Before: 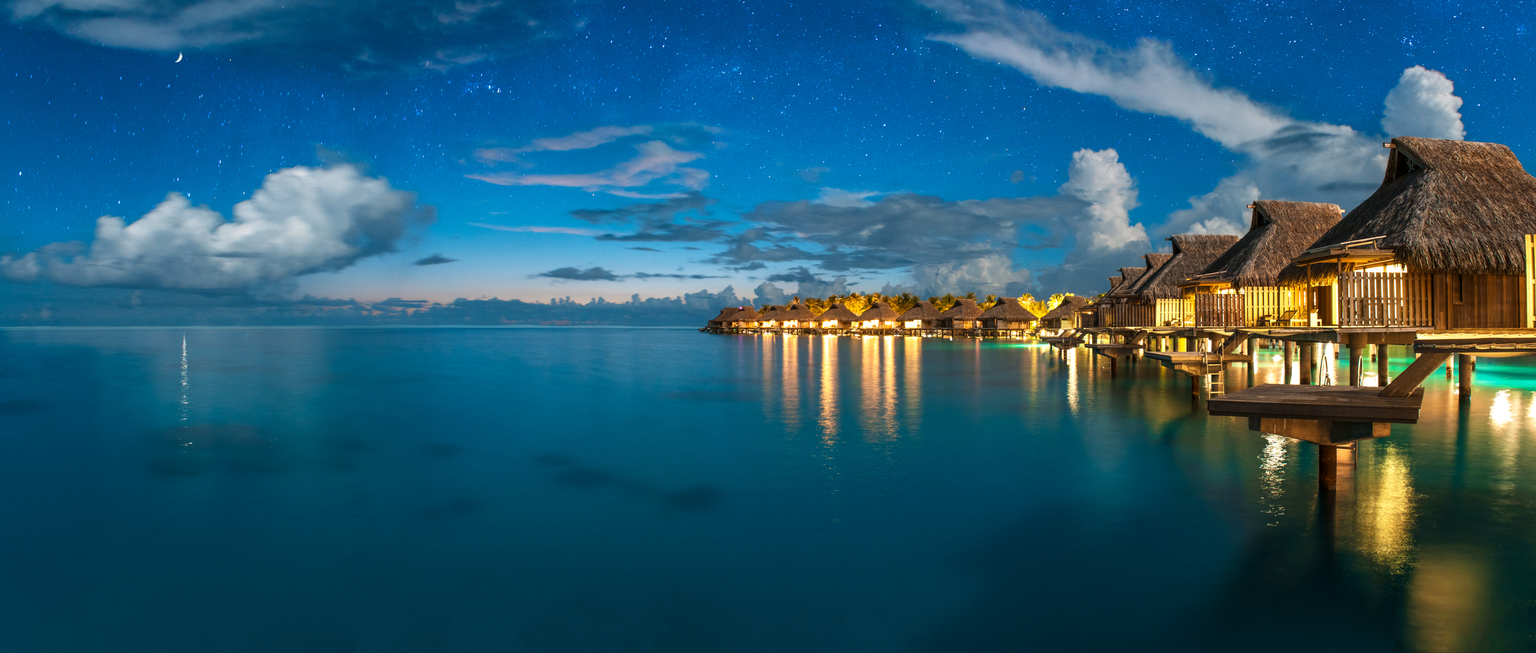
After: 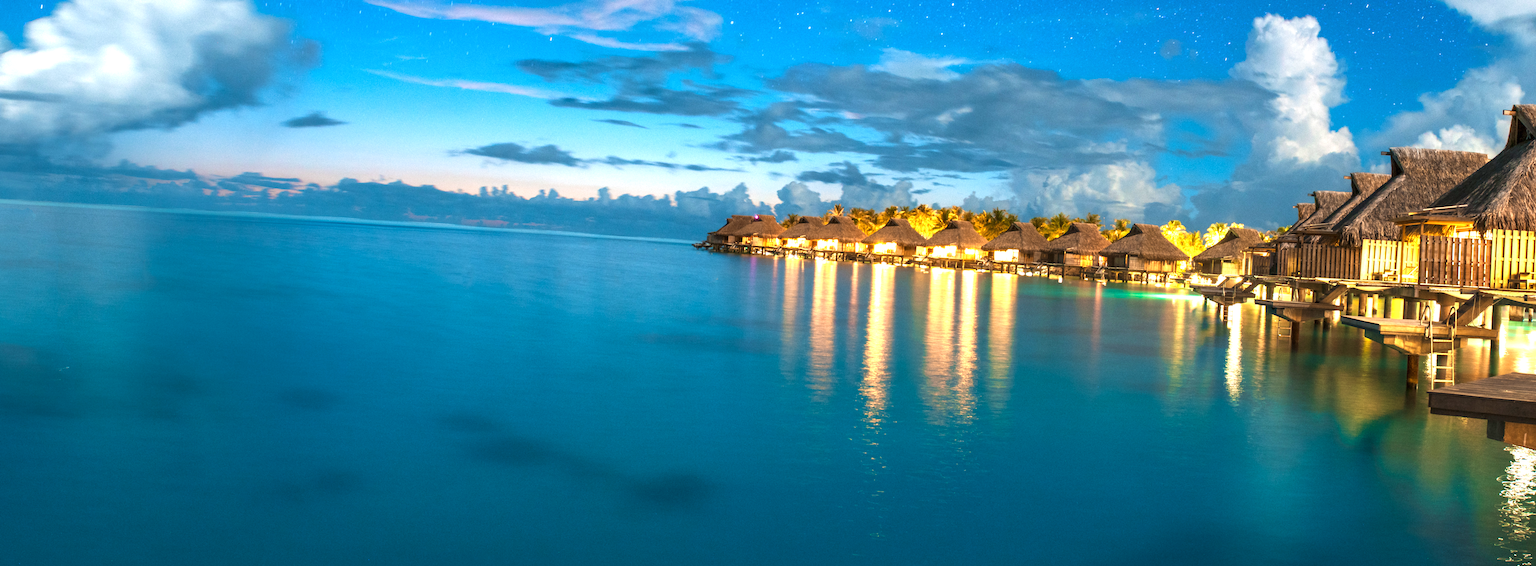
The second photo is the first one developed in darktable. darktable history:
exposure: black level correction 0, exposure 0.9 EV, compensate highlight preservation false
crop and rotate: angle -3.37°, left 9.79%, top 20.73%, right 12.42%, bottom 11.82%
velvia: on, module defaults
